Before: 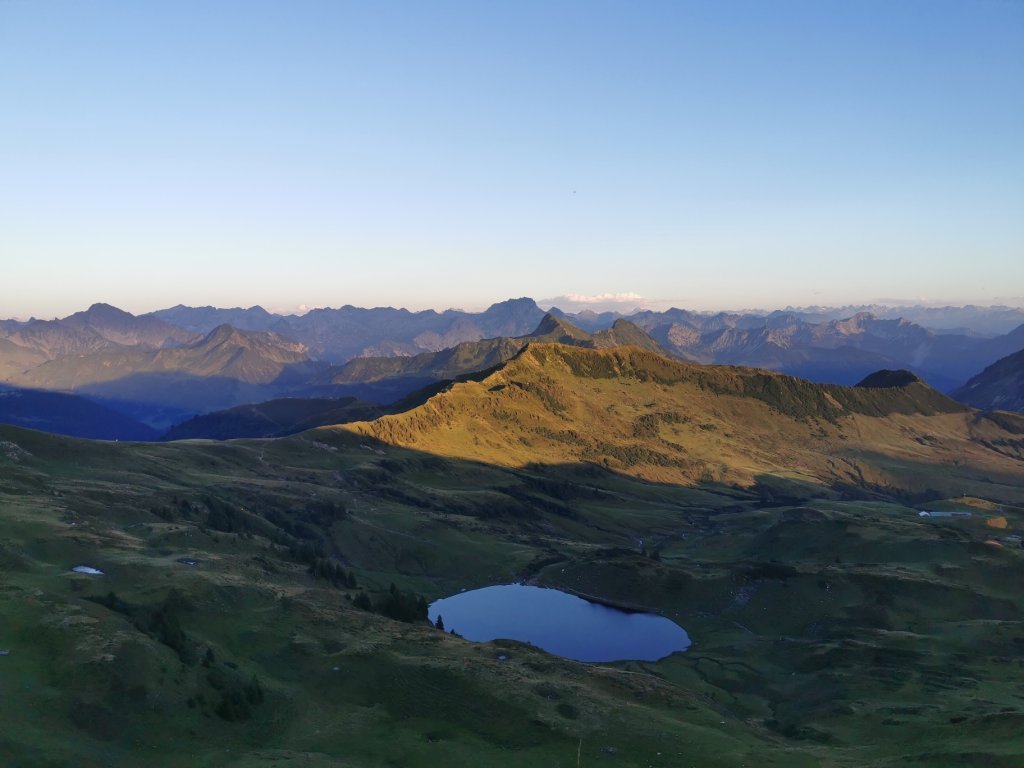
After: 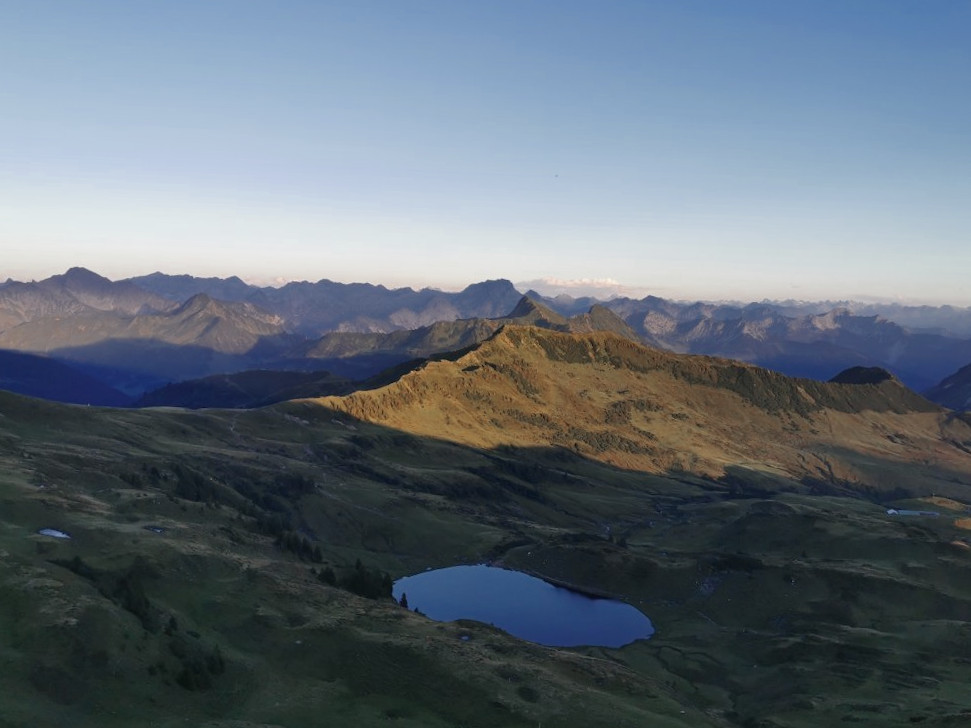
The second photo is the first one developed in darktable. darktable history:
crop and rotate: angle -2.38°
color zones: curves: ch0 [(0, 0.5) (0.125, 0.4) (0.25, 0.5) (0.375, 0.4) (0.5, 0.4) (0.625, 0.35) (0.75, 0.35) (0.875, 0.5)]; ch1 [(0, 0.35) (0.125, 0.45) (0.25, 0.35) (0.375, 0.35) (0.5, 0.35) (0.625, 0.35) (0.75, 0.45) (0.875, 0.35)]; ch2 [(0, 0.6) (0.125, 0.5) (0.25, 0.5) (0.375, 0.6) (0.5, 0.6) (0.625, 0.5) (0.75, 0.5) (0.875, 0.5)]
